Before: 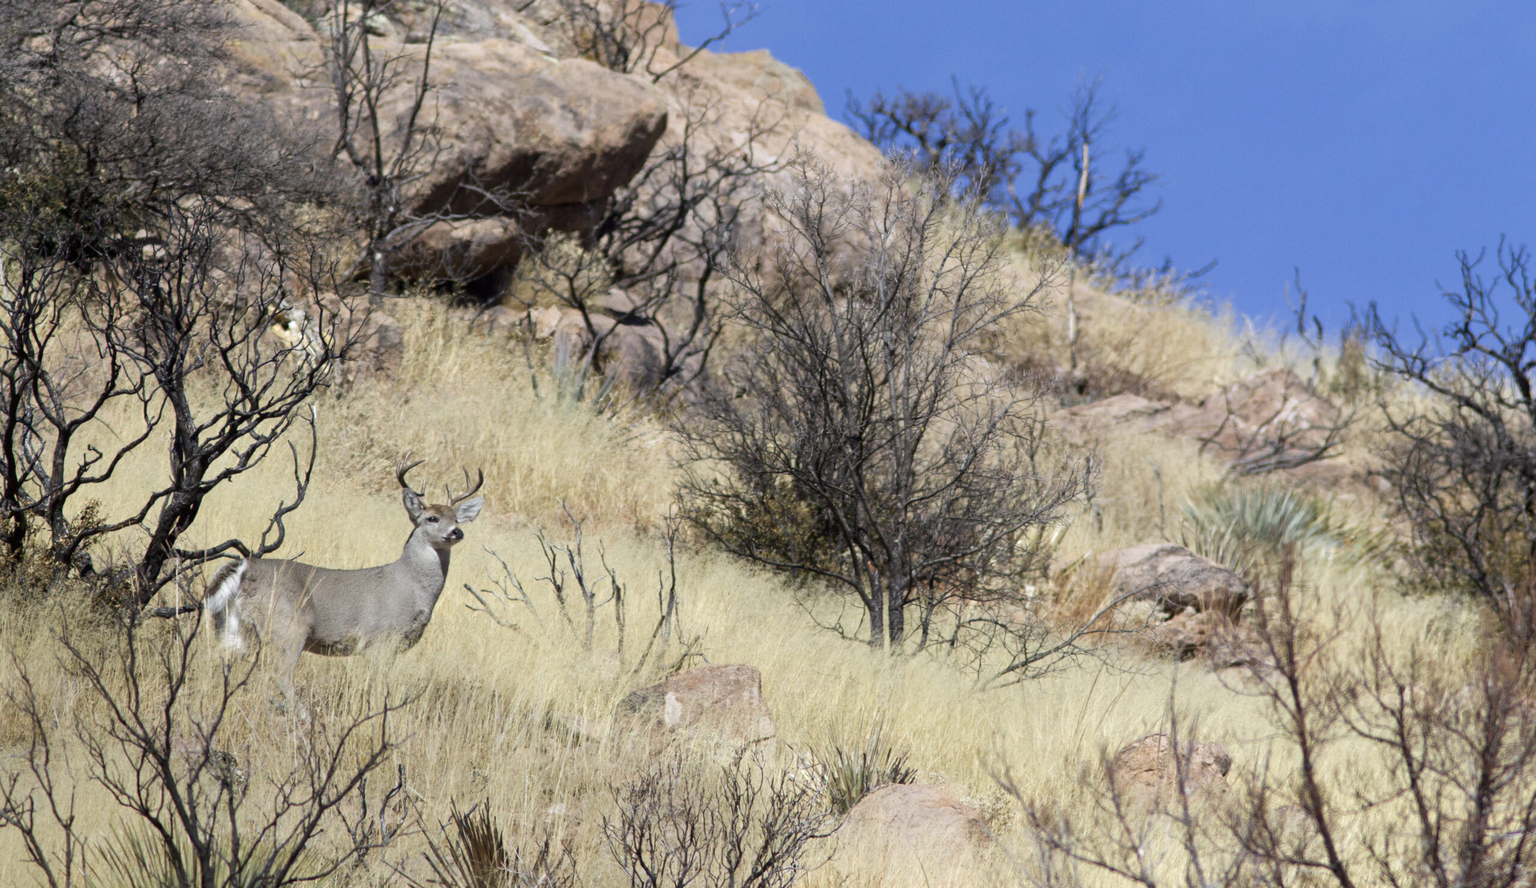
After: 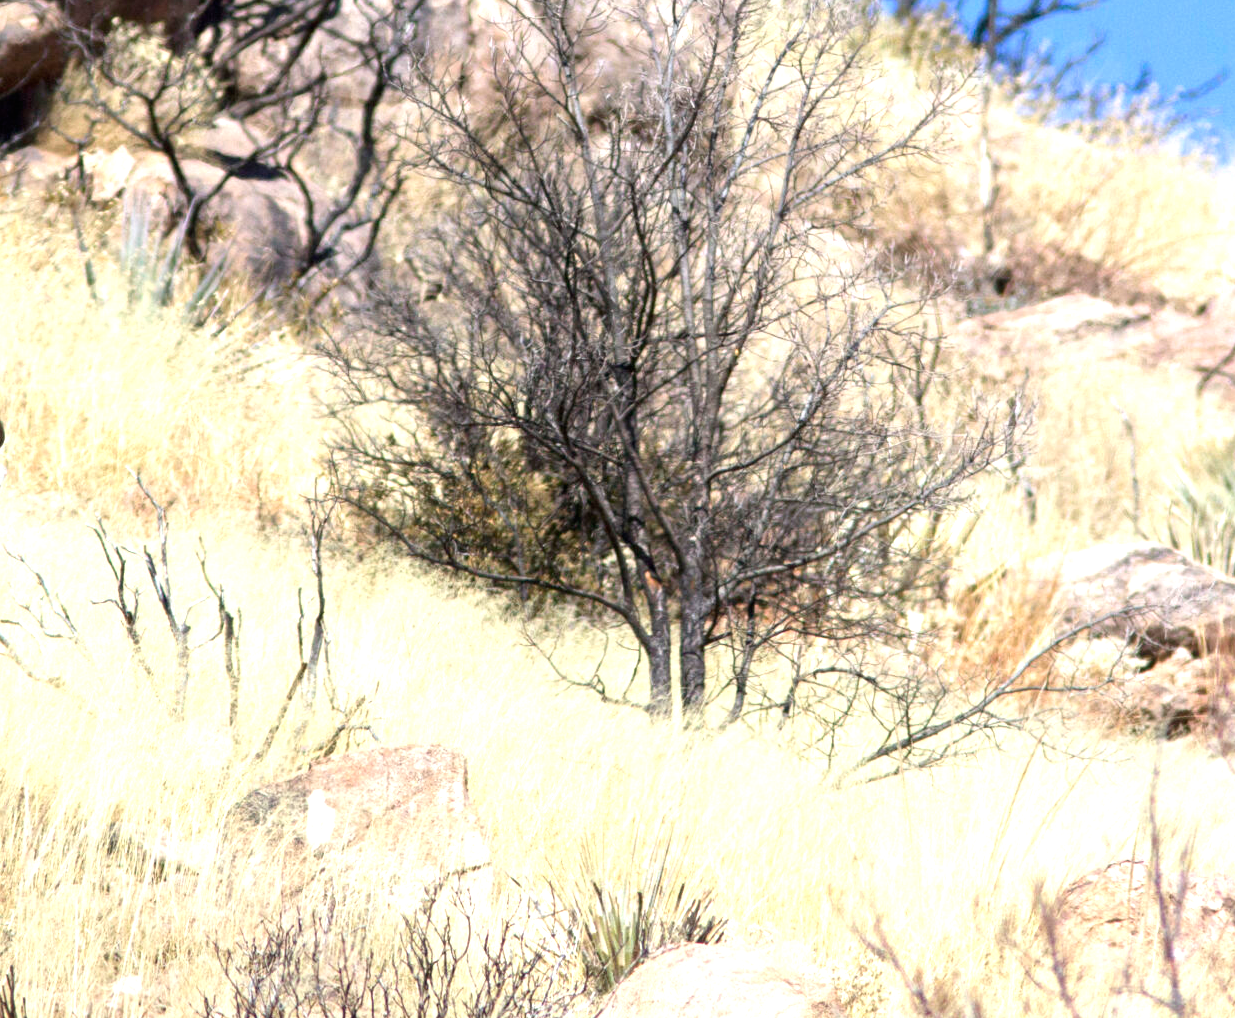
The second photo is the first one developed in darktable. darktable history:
exposure: black level correction 0, exposure 1.1 EV, compensate exposure bias true, compensate highlight preservation false
crop: left 31.307%, top 24.566%, right 20.446%, bottom 6.602%
